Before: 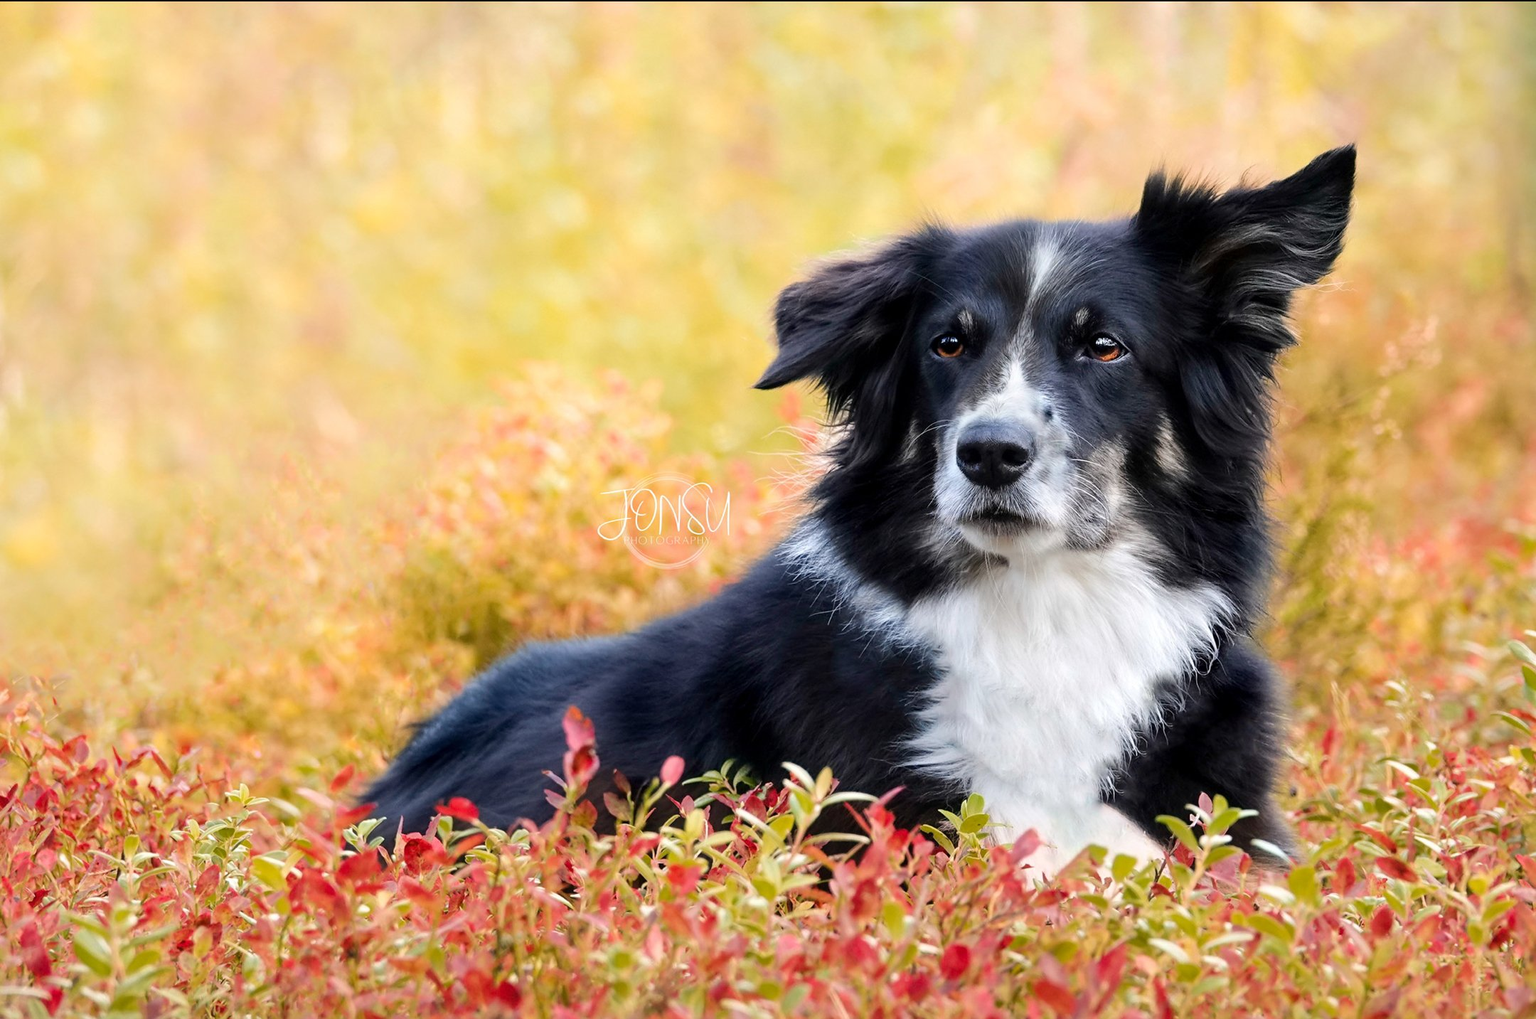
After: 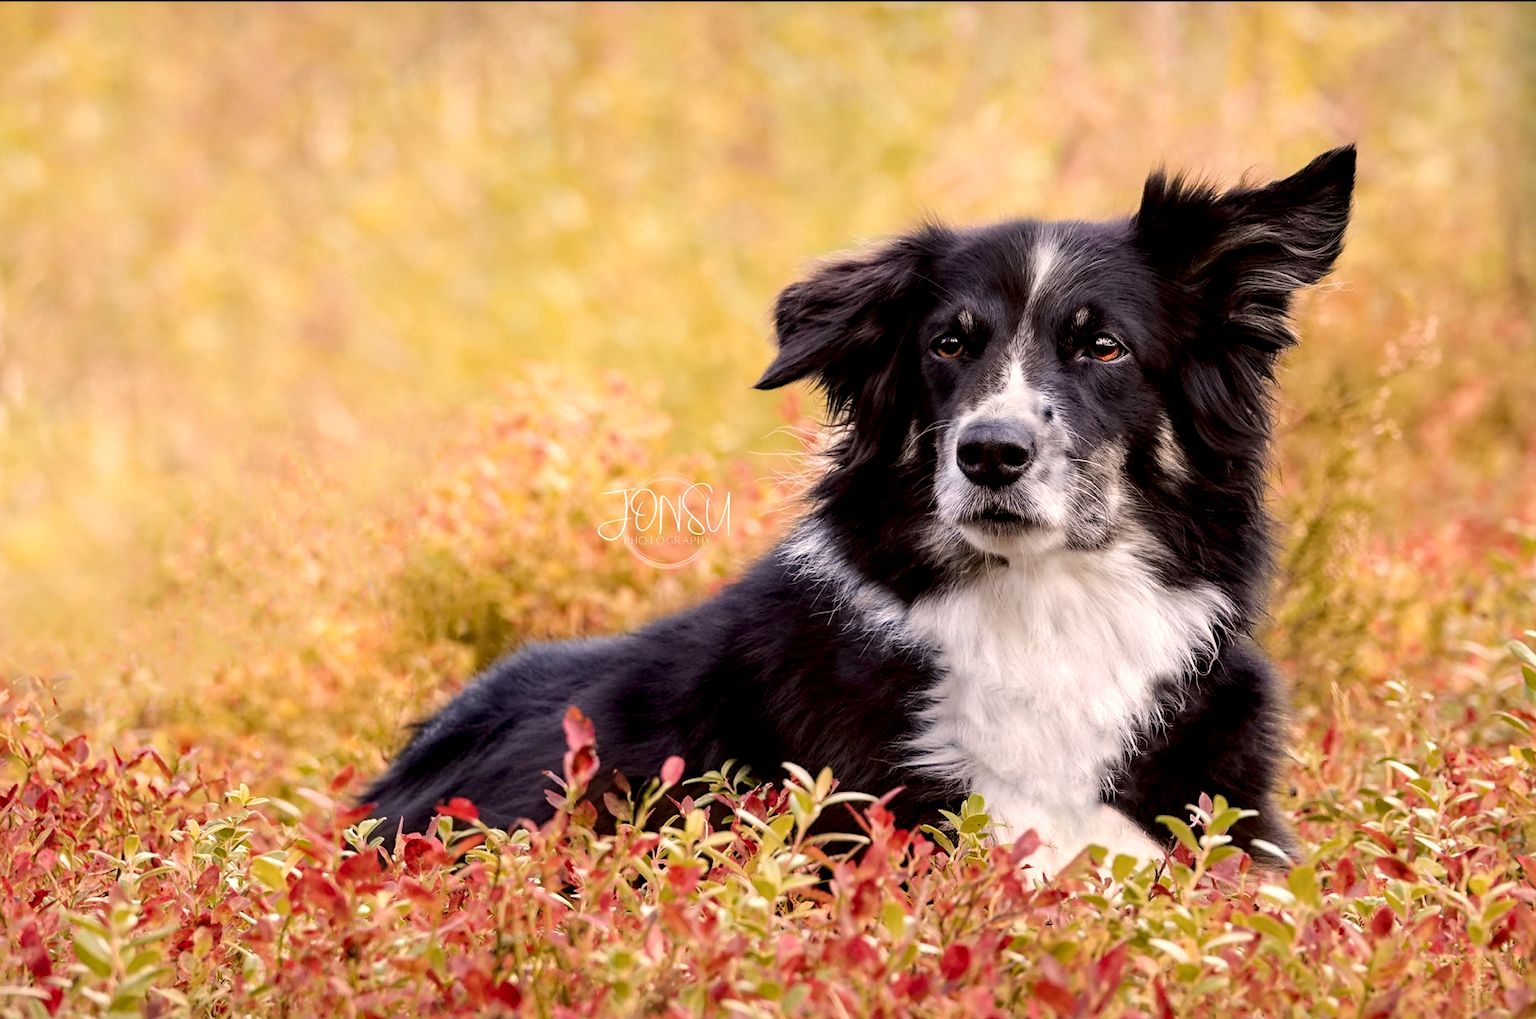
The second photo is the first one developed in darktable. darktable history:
color correction: highlights a* 10.25, highlights b* 9.79, shadows a* 8.41, shadows b* 8.4, saturation 0.798
local contrast: highlights 30%, shadows 76%, midtone range 0.745
haze removal: compatibility mode true, adaptive false
